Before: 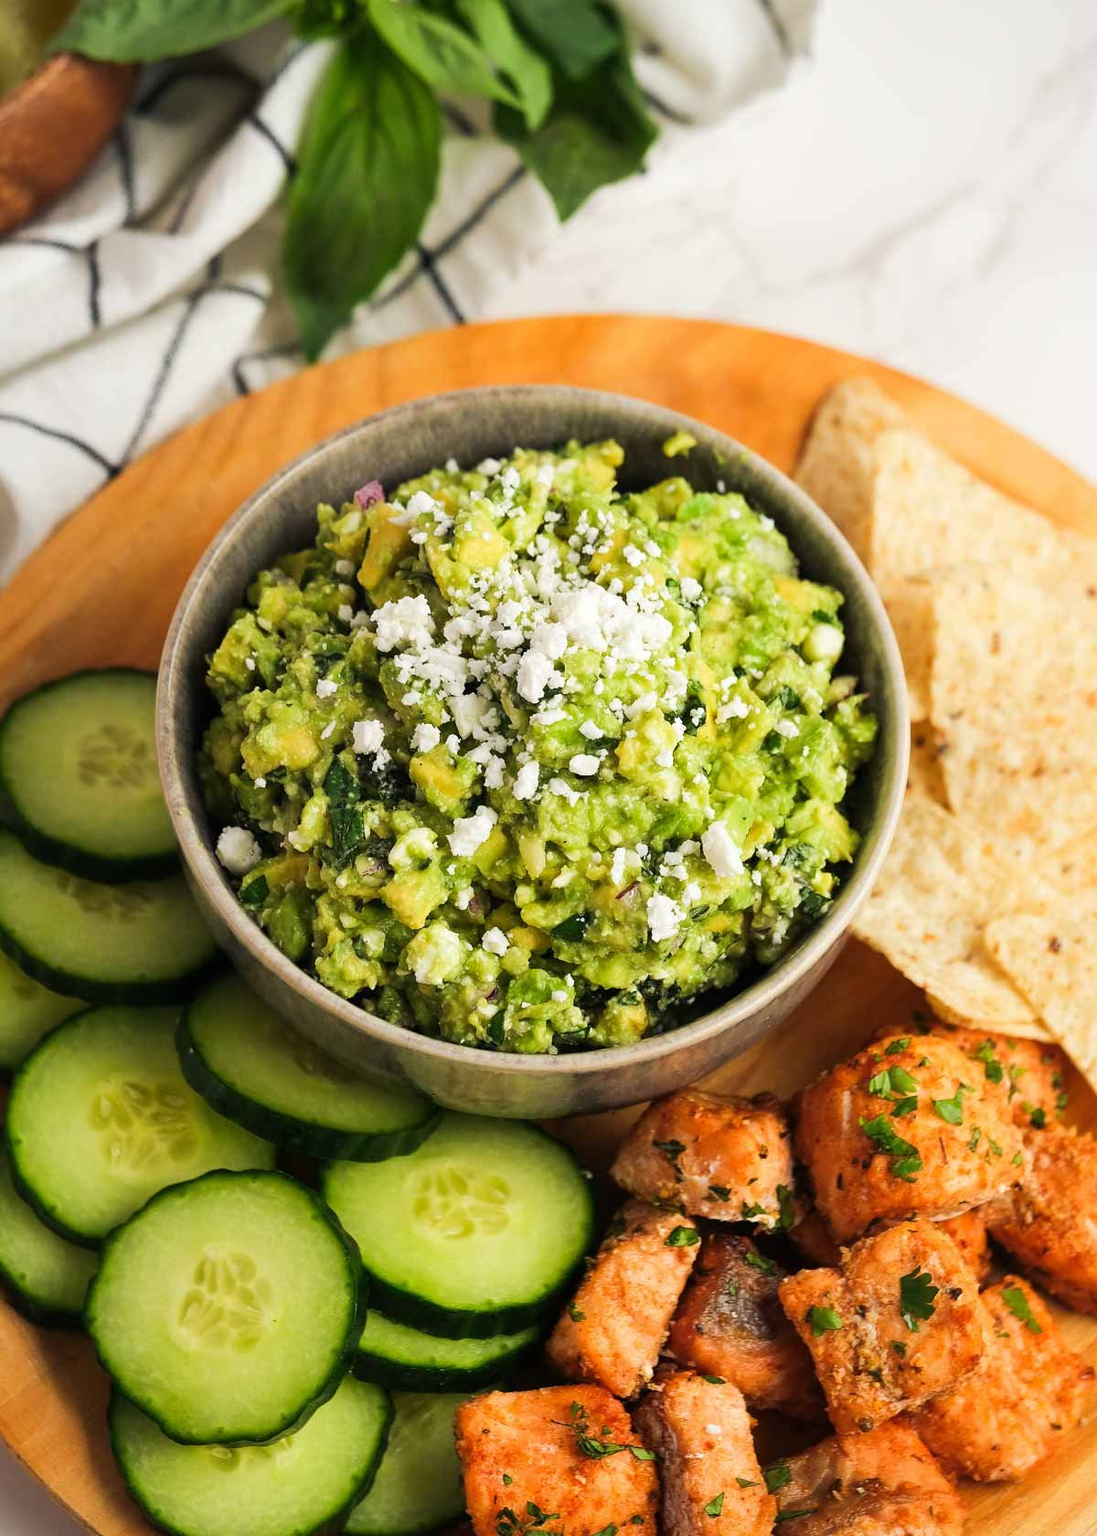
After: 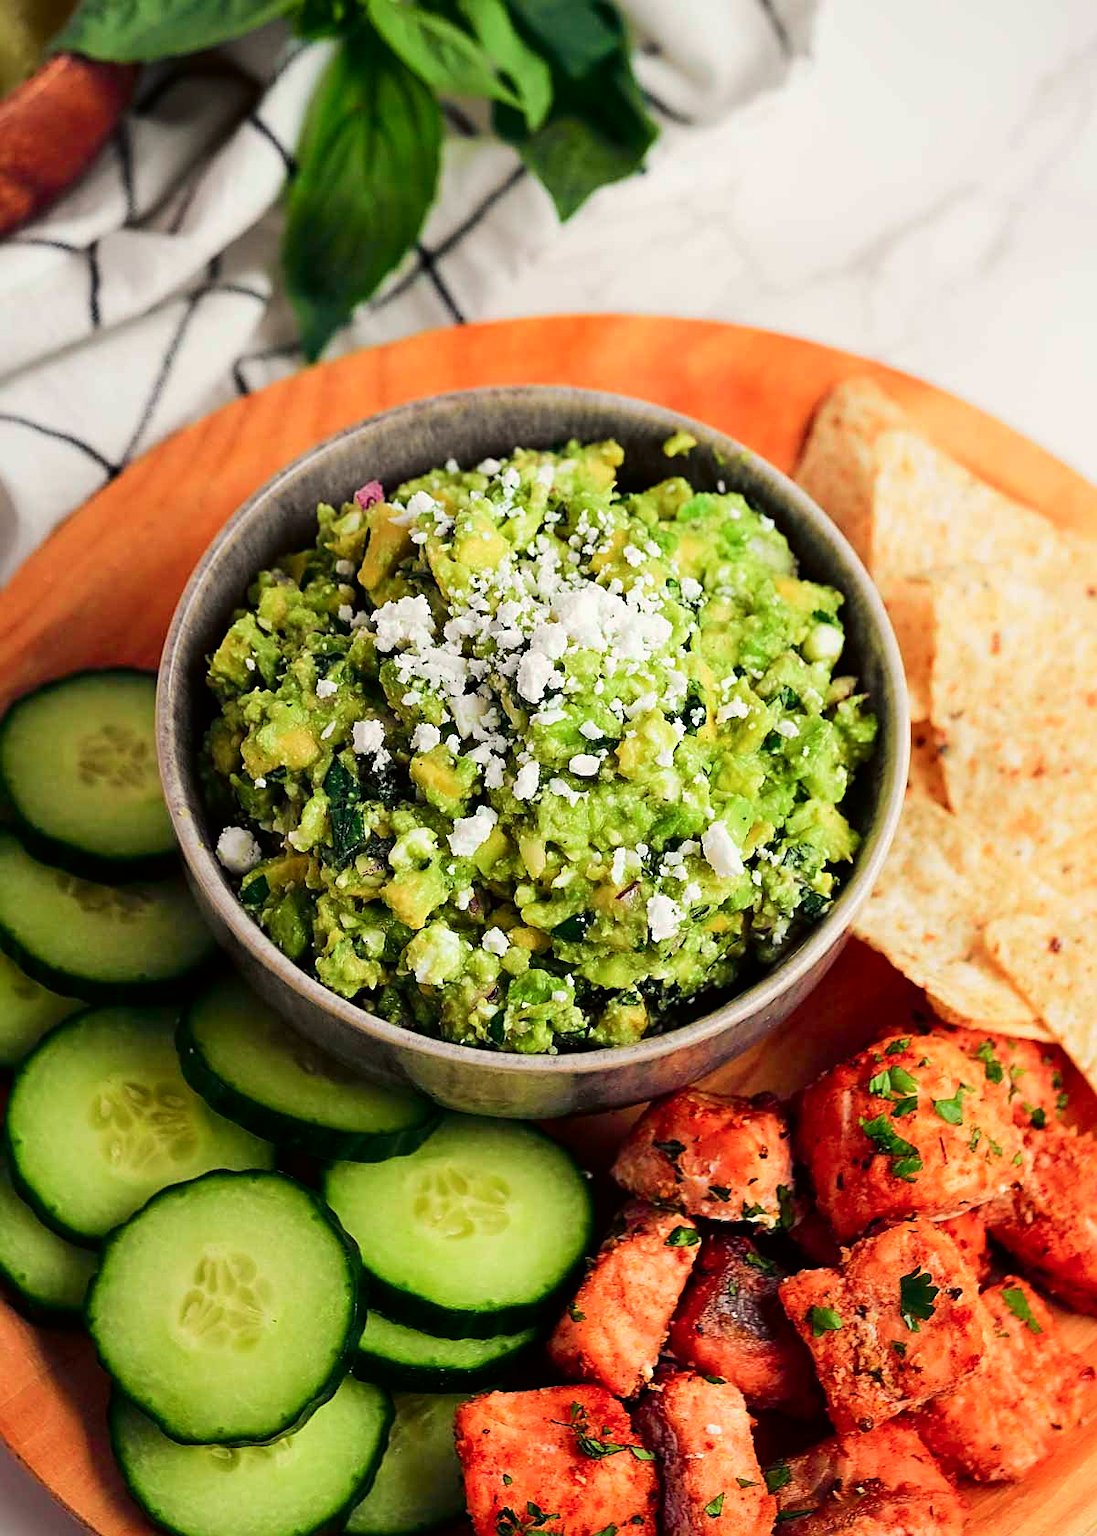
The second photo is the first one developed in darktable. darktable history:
sharpen: on, module defaults
tone curve: curves: ch0 [(0, 0) (0.068, 0.031) (0.183, 0.13) (0.341, 0.319) (0.547, 0.545) (0.828, 0.817) (1, 0.968)]; ch1 [(0, 0) (0.23, 0.166) (0.34, 0.308) (0.371, 0.337) (0.429, 0.408) (0.477, 0.466) (0.499, 0.5) (0.529, 0.528) (0.559, 0.578) (0.743, 0.798) (1, 1)]; ch2 [(0, 0) (0.431, 0.419) (0.495, 0.502) (0.524, 0.525) (0.568, 0.543) (0.6, 0.597) (0.634, 0.644) (0.728, 0.722) (1, 1)], color space Lab, independent channels, preserve colors none
color balance: gamma [0.9, 0.988, 0.975, 1.025], gain [1.05, 1, 1, 1]
